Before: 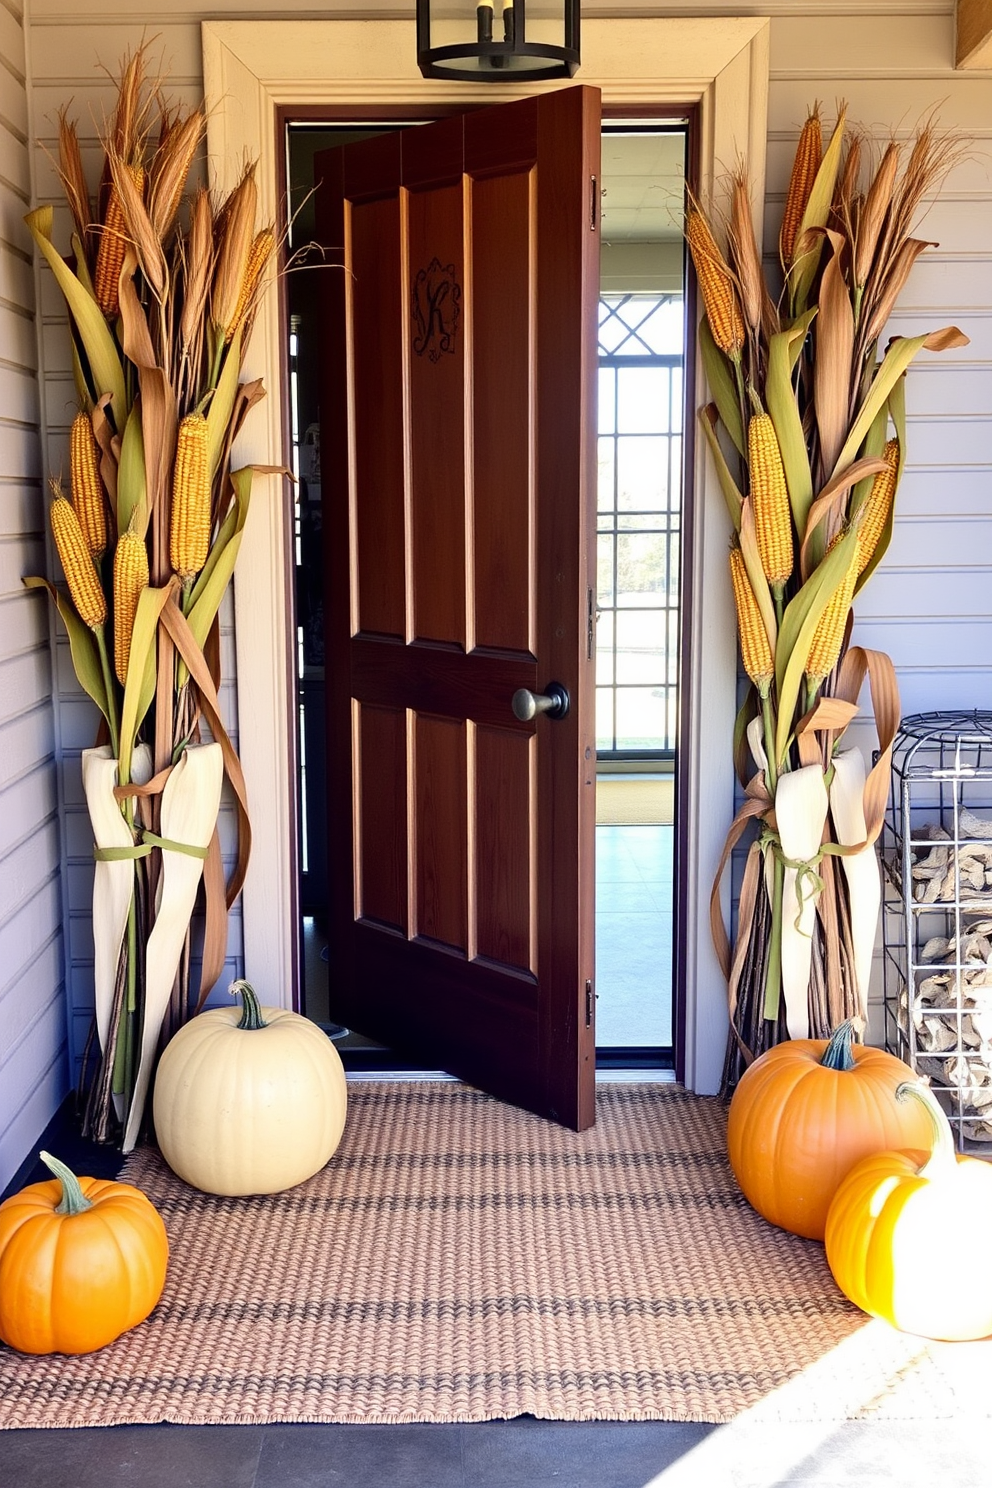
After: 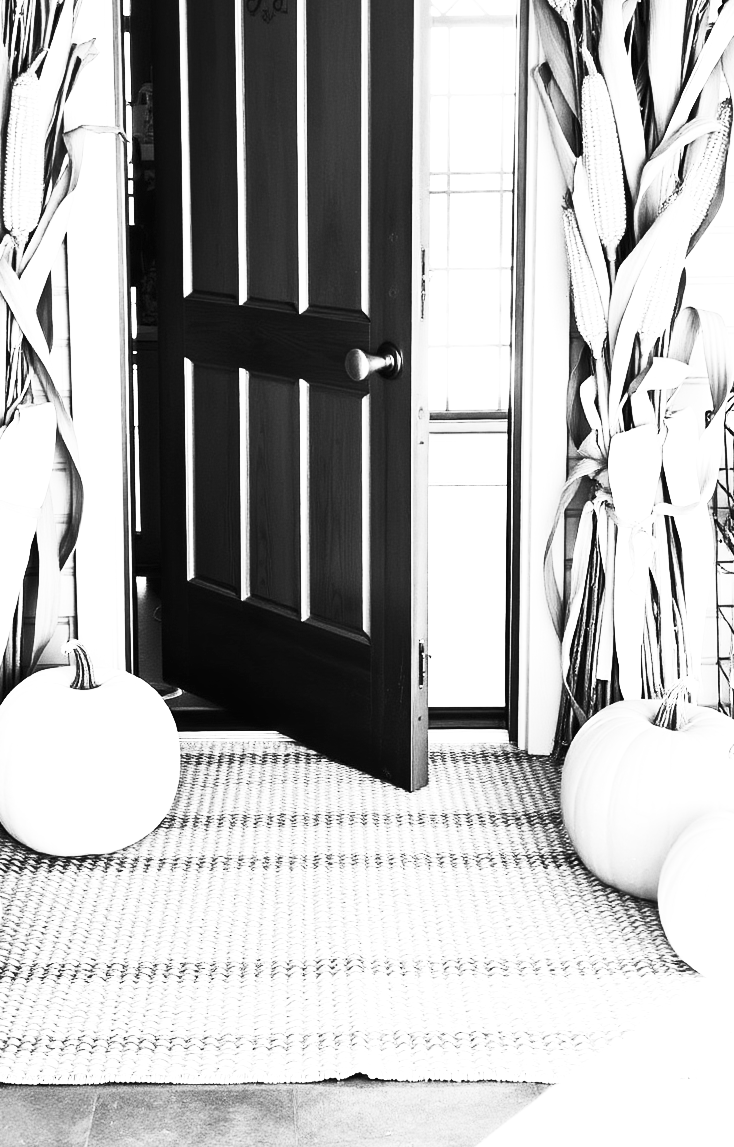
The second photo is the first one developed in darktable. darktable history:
crop: left 16.871%, top 22.857%, right 9.116%
contrast brightness saturation: contrast 0.62, brightness 0.34, saturation 0.14
color contrast: green-magenta contrast 0, blue-yellow contrast 0
exposure: exposure 0.95 EV, compensate highlight preservation false
